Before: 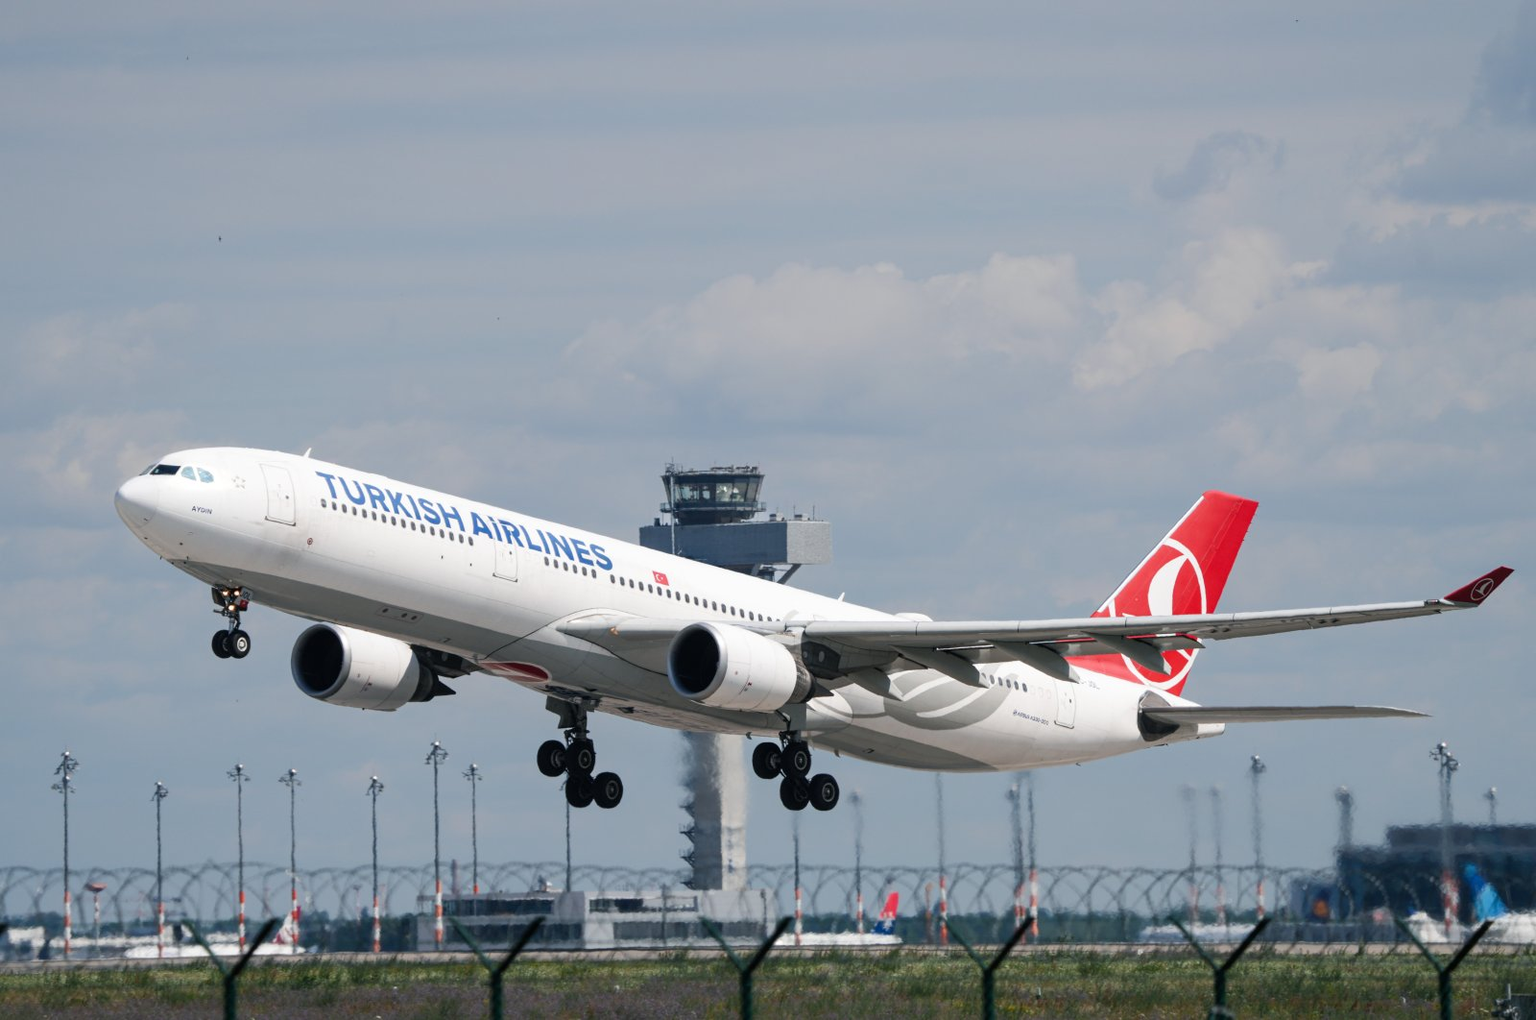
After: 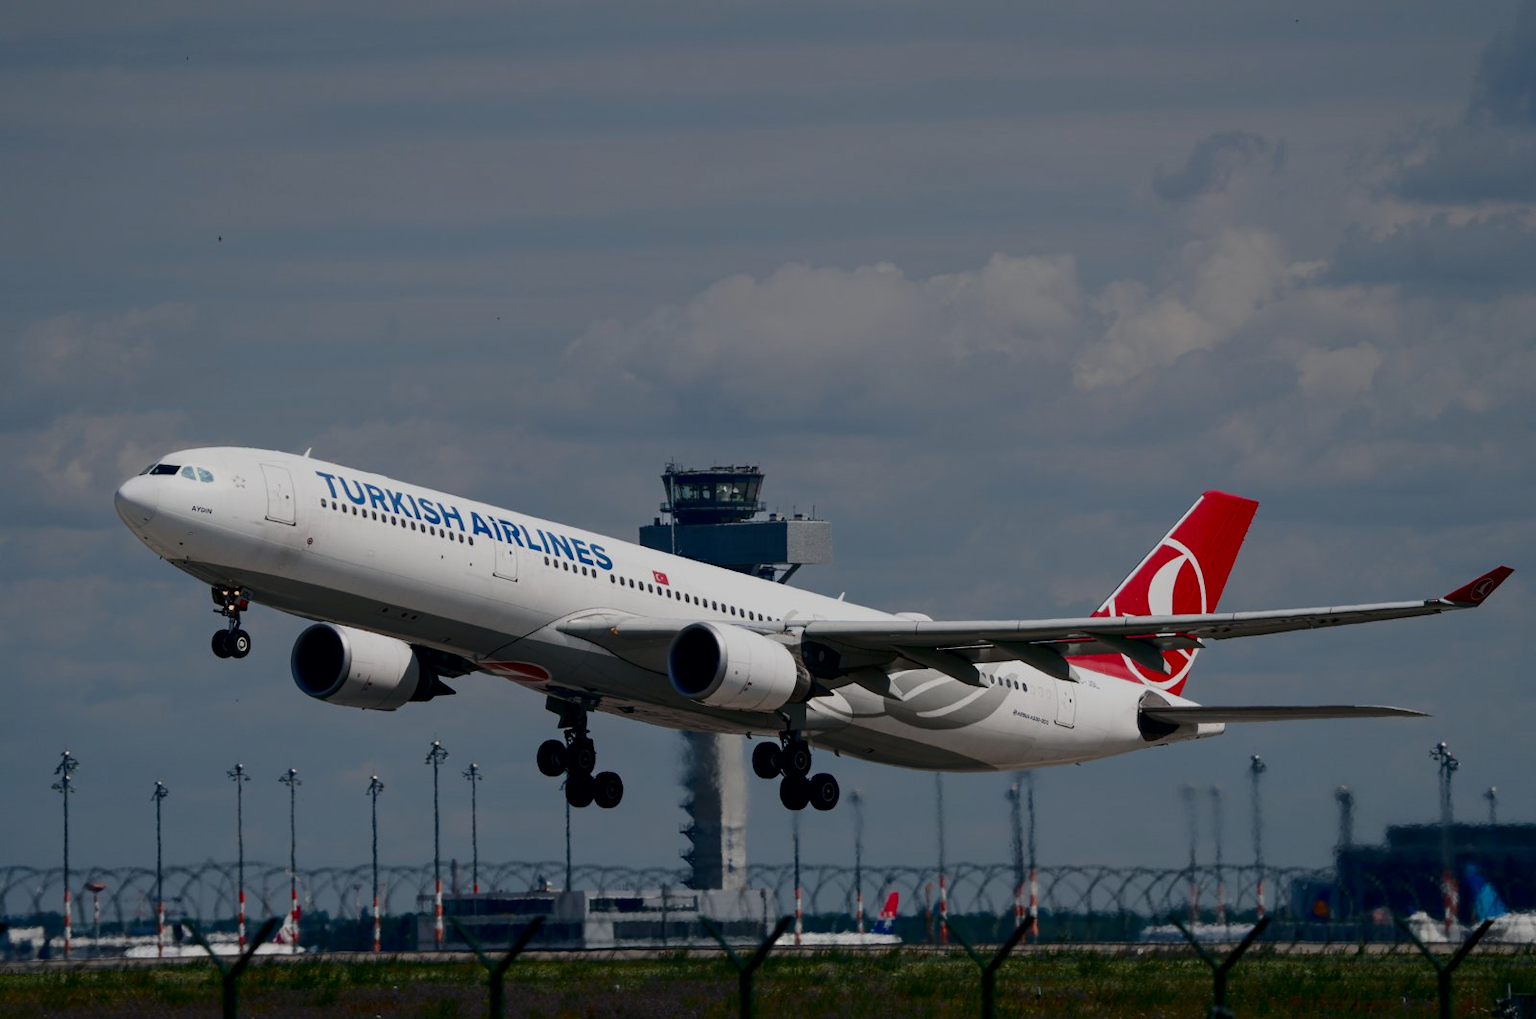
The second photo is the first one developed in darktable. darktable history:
exposure: black level correction 0.009, exposure -0.637 EV, compensate highlight preservation false
contrast brightness saturation: contrast 0.13, brightness -0.24, saturation 0.14
